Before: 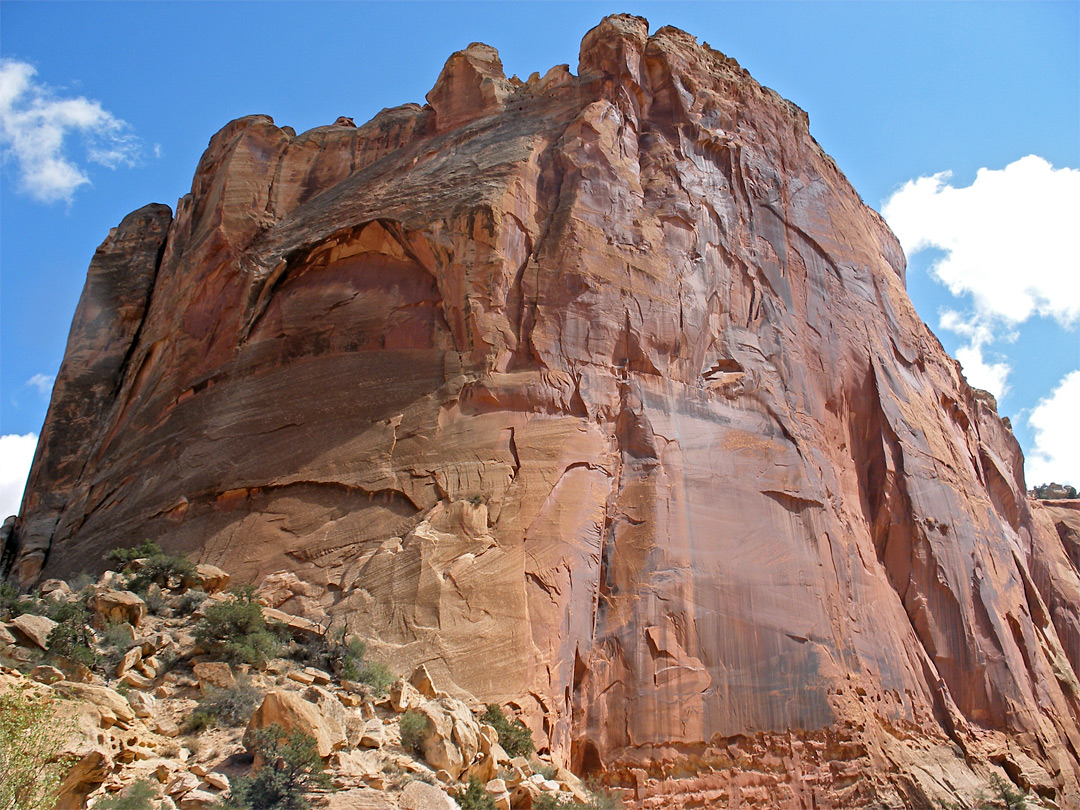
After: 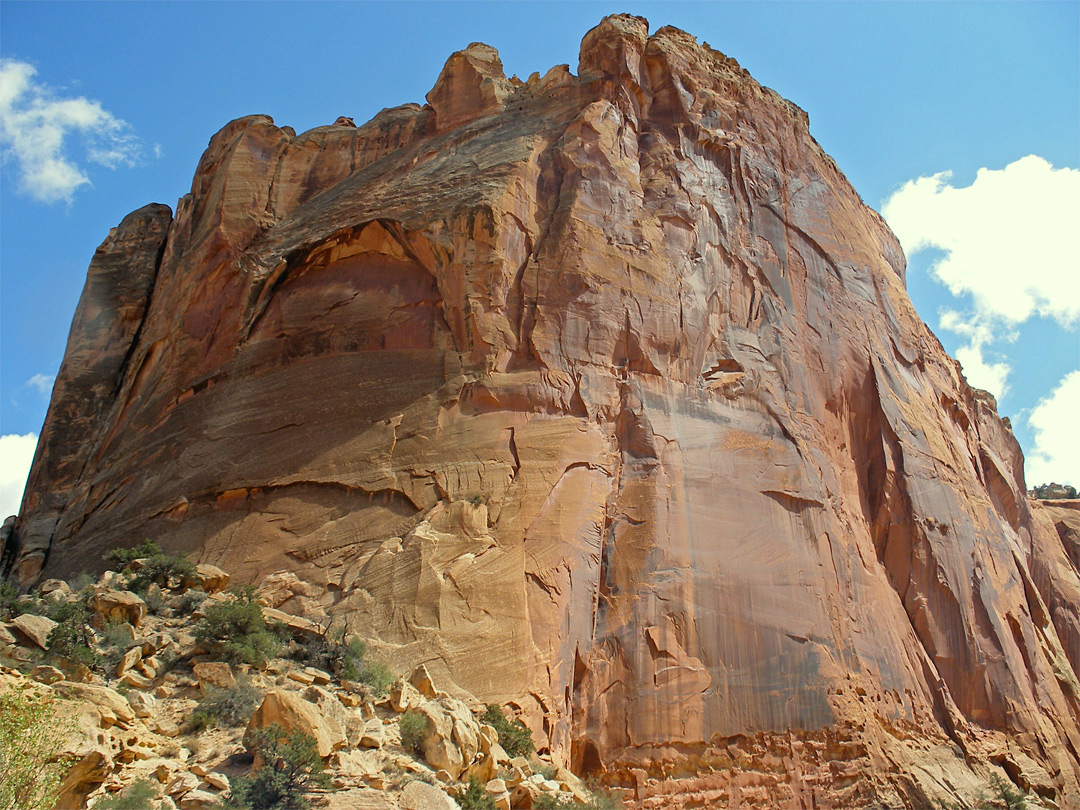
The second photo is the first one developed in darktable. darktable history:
color correction: highlights a* -5.74, highlights b* 10.85
contrast equalizer: octaves 7, y [[0.5, 0.488, 0.462, 0.461, 0.491, 0.5], [0.5 ×6], [0.5 ×6], [0 ×6], [0 ×6]], mix 0.603
